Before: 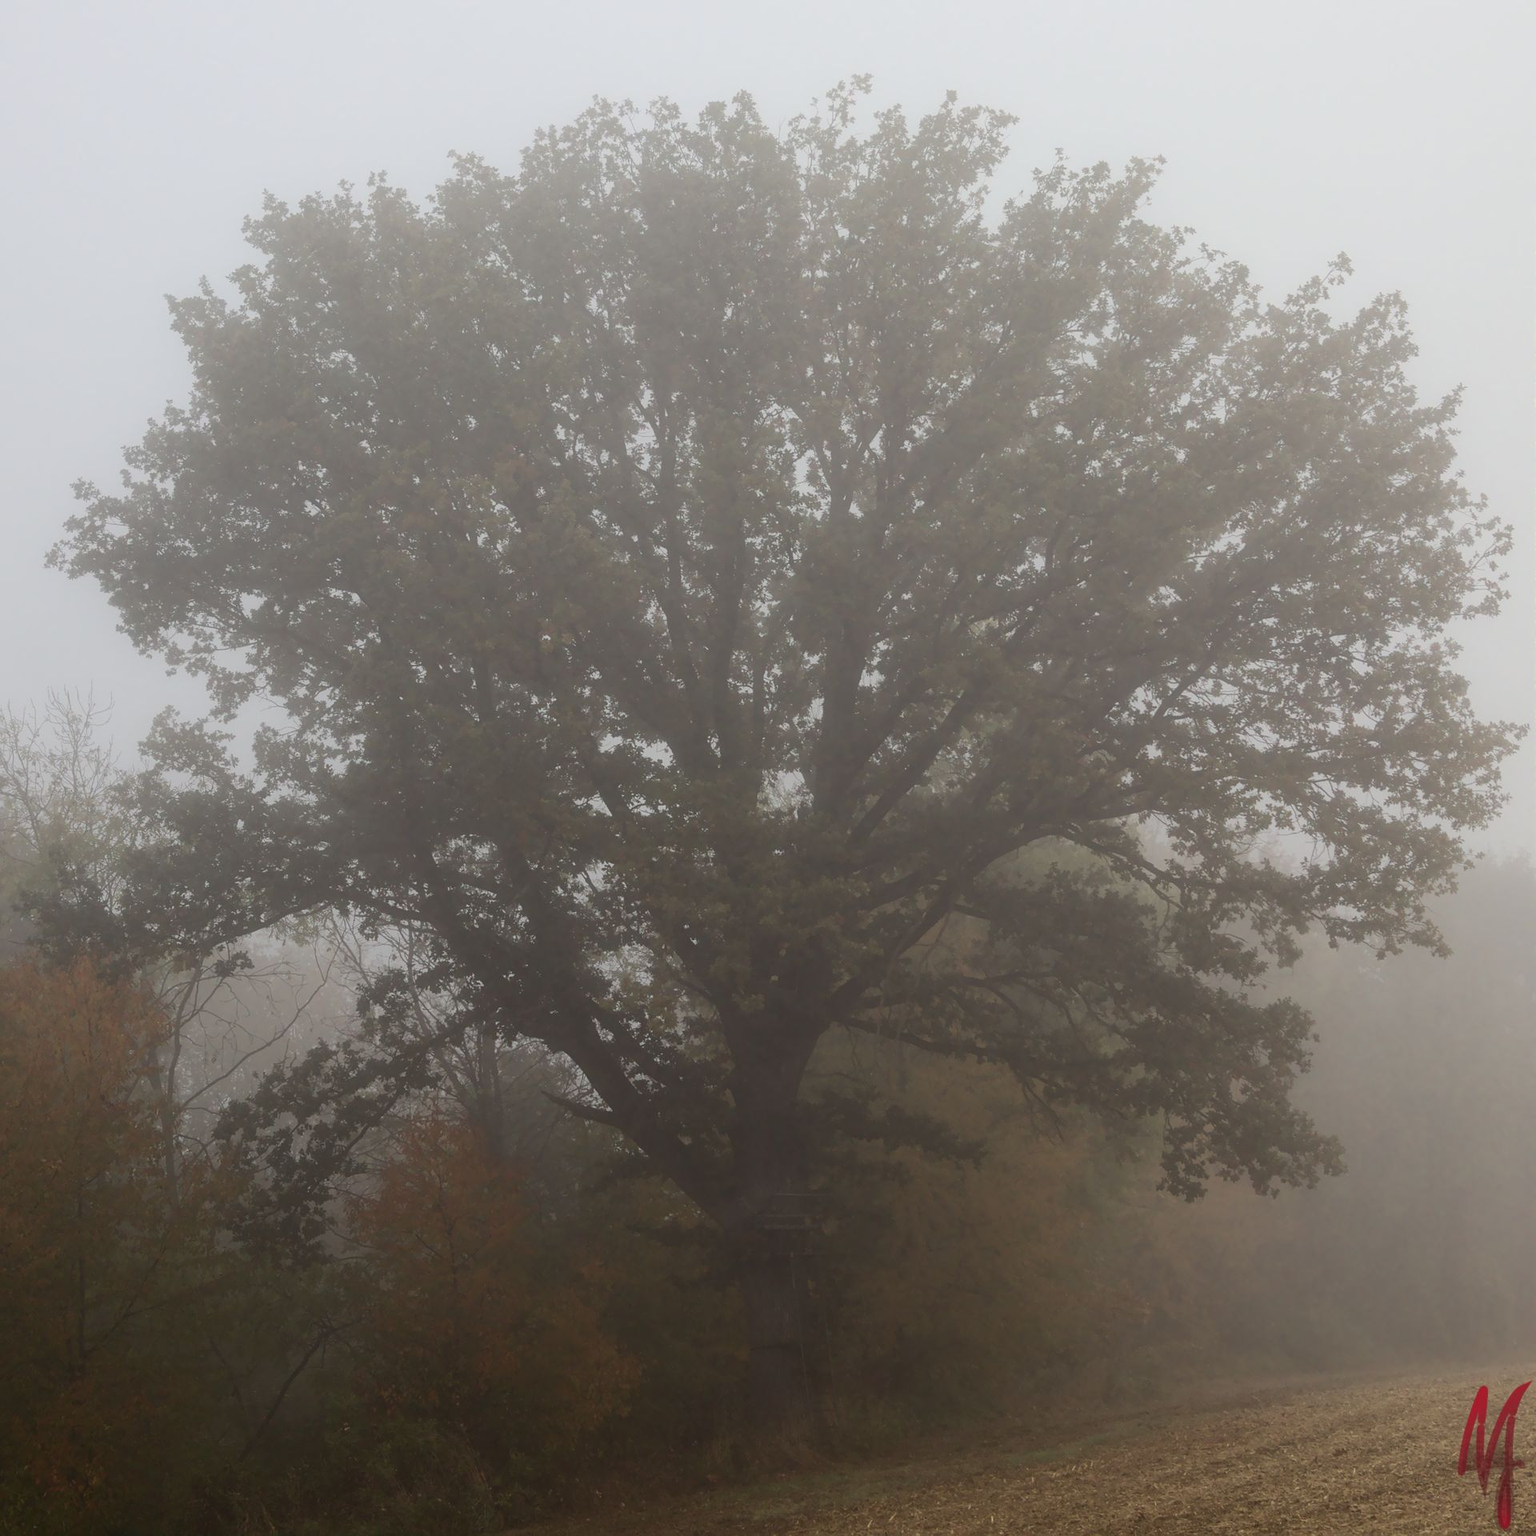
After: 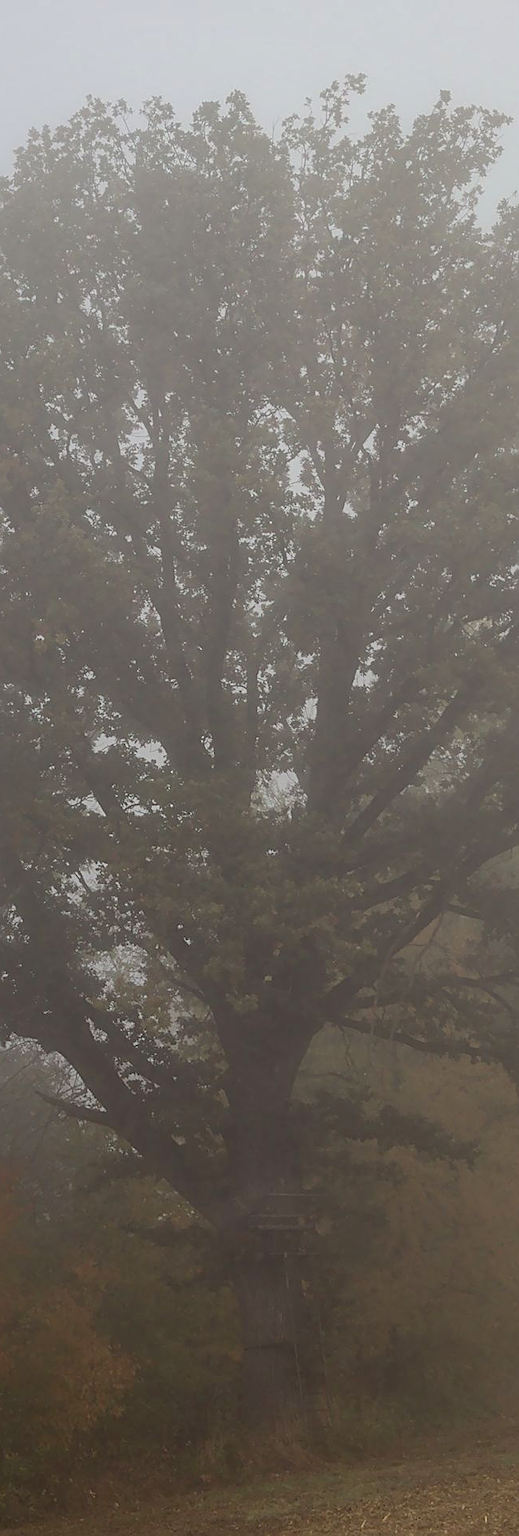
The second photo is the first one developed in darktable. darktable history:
shadows and highlights: on, module defaults
sharpen: amount 0.561
crop: left 32.975%, right 33.222%
